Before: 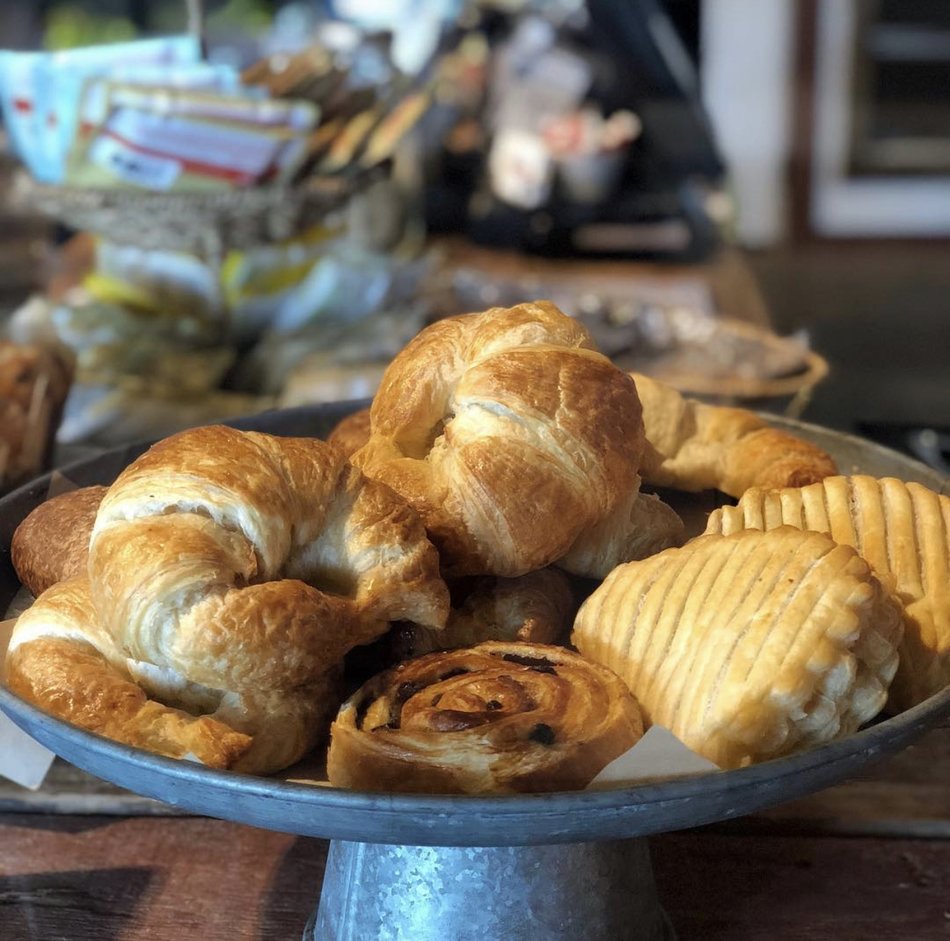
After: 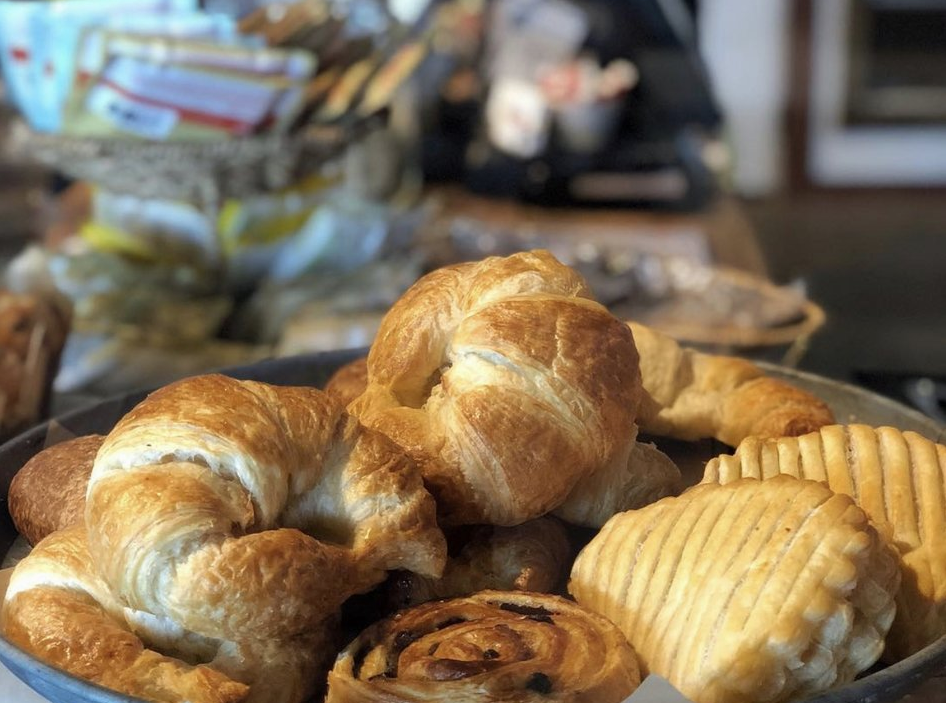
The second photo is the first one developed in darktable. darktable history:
crop: left 0.387%, top 5.469%, bottom 19.809%
exposure: exposure -0.021 EV, compensate highlight preservation false
